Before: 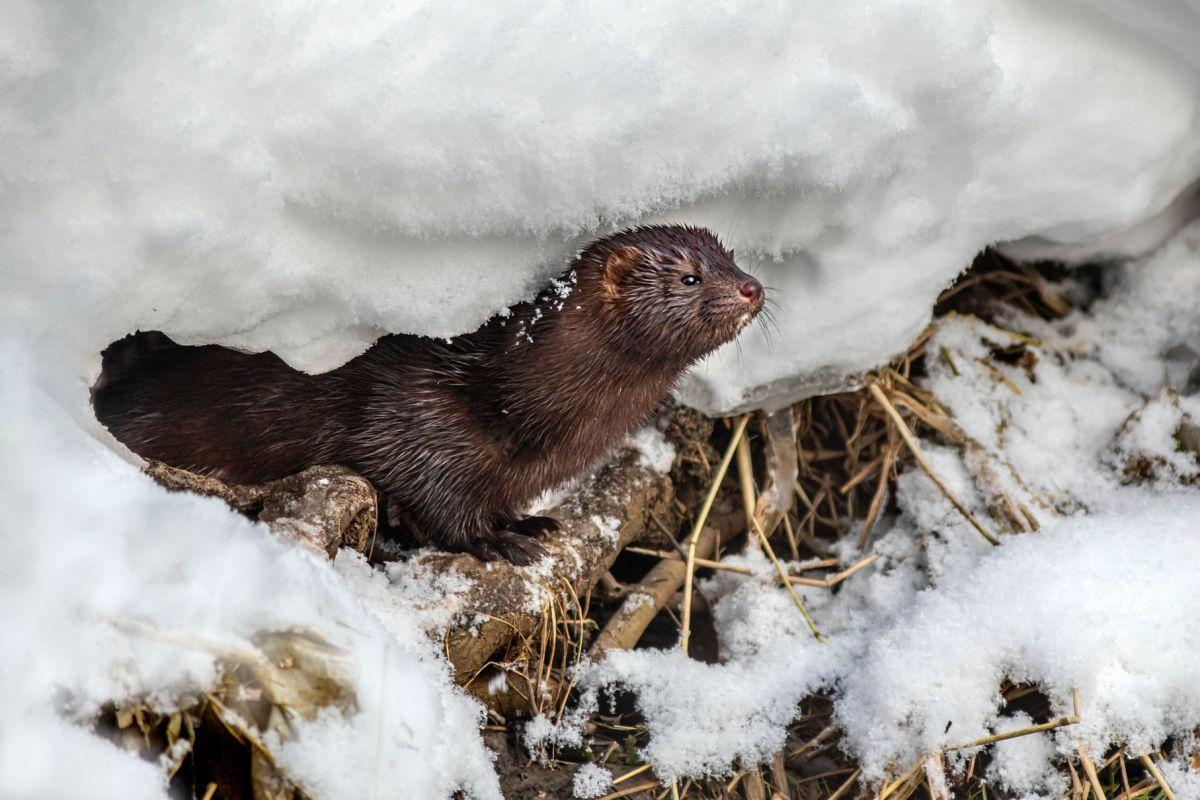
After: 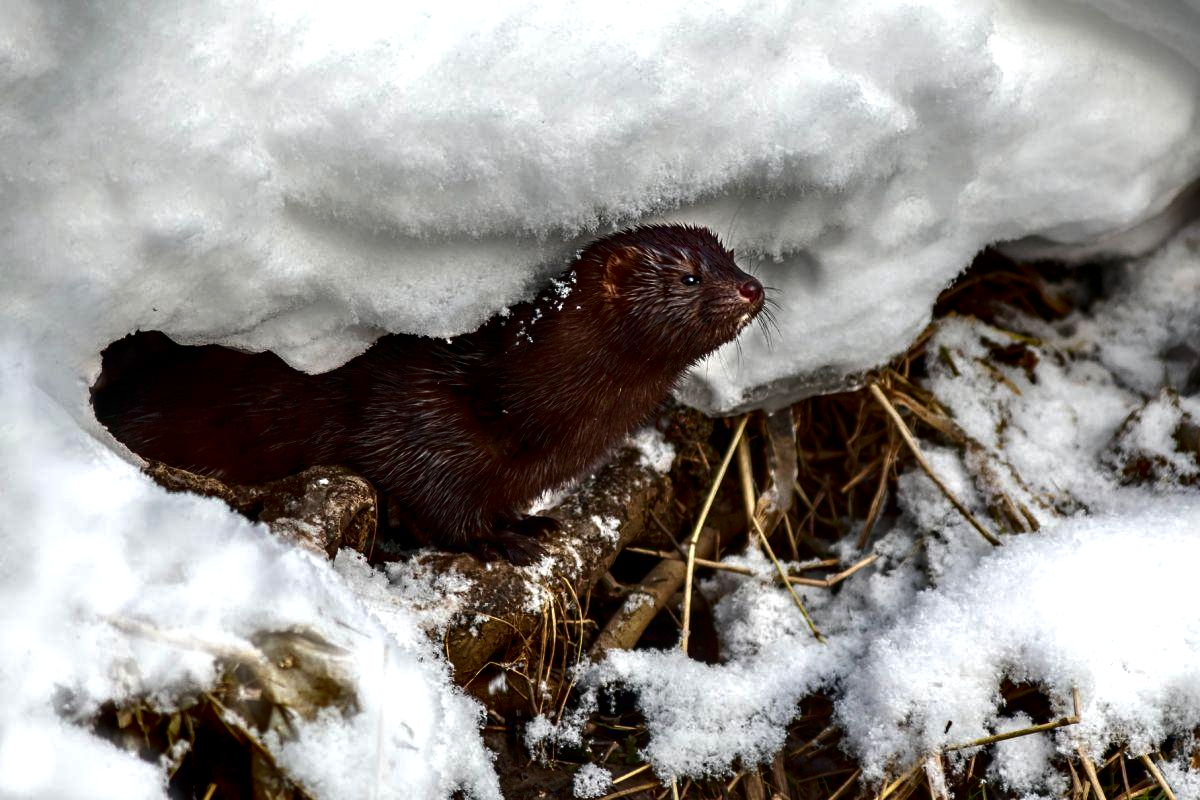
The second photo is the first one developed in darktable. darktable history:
exposure: exposure 0.299 EV, compensate highlight preservation false
contrast brightness saturation: brightness -0.536
tone equalizer: on, module defaults
